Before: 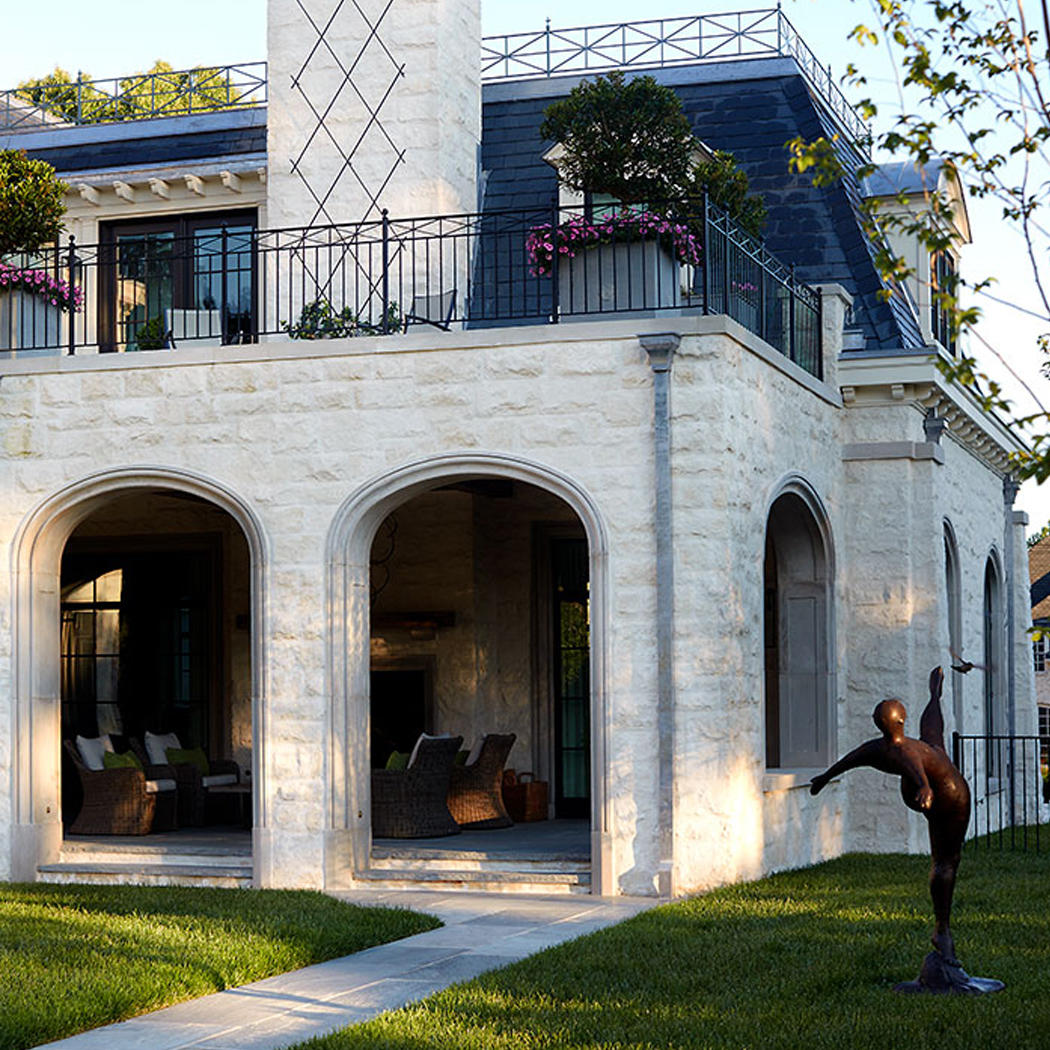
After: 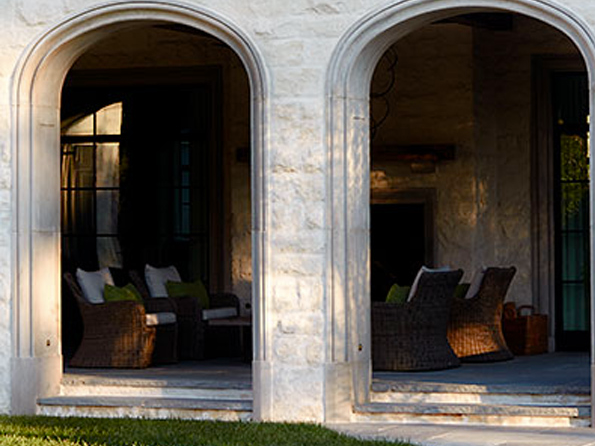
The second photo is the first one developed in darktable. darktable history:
crop: top 44.51%, right 43.24%, bottom 13.004%
color balance rgb: shadows lift › chroma 1.007%, shadows lift › hue 28.61°, perceptual saturation grading › global saturation 0.115%, perceptual saturation grading › highlights -19.766%, perceptual saturation grading › shadows 20.179%
